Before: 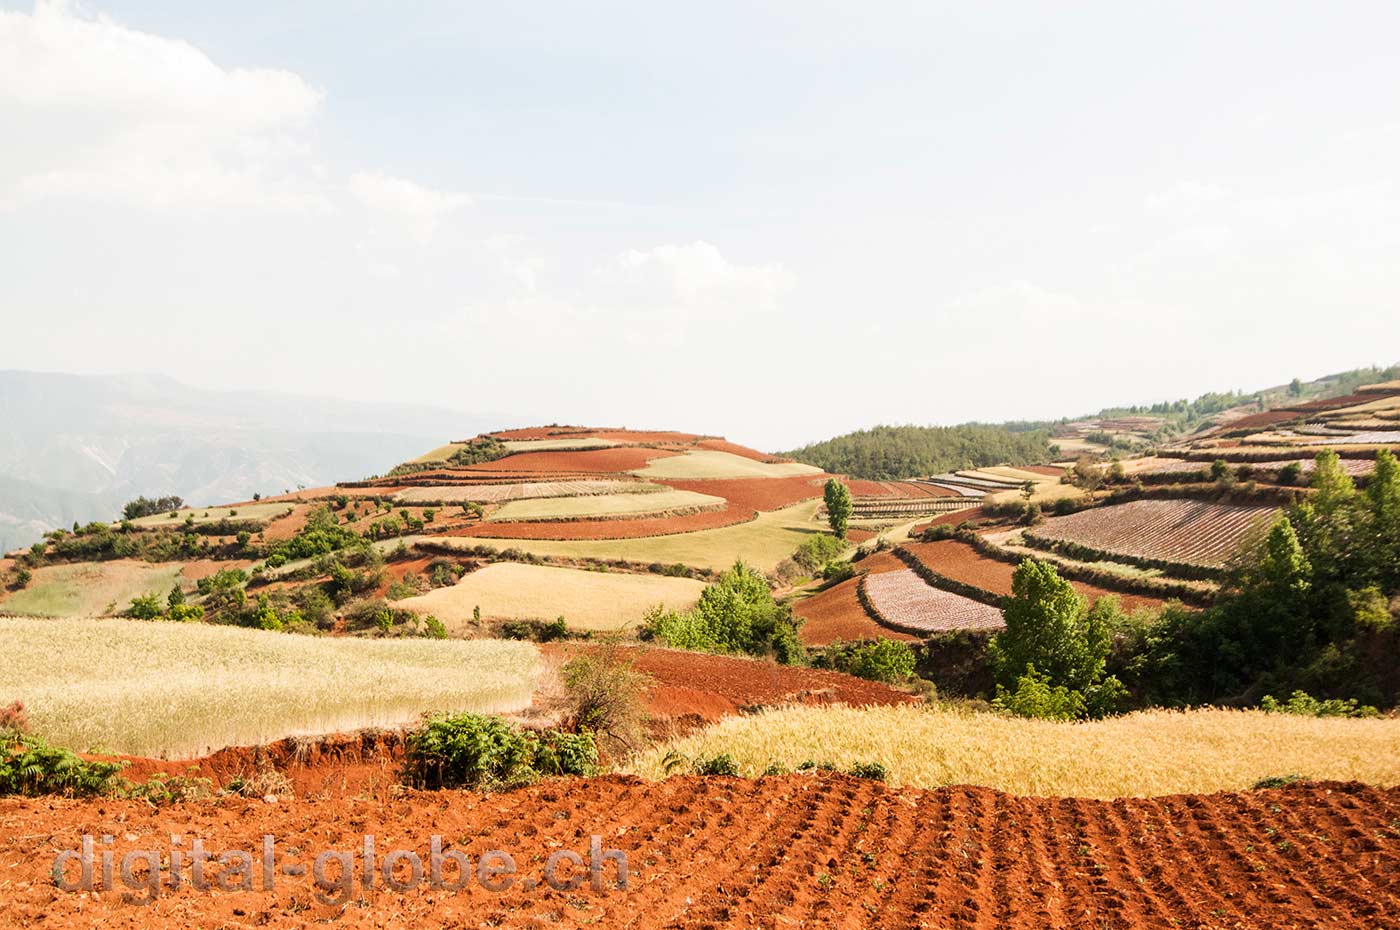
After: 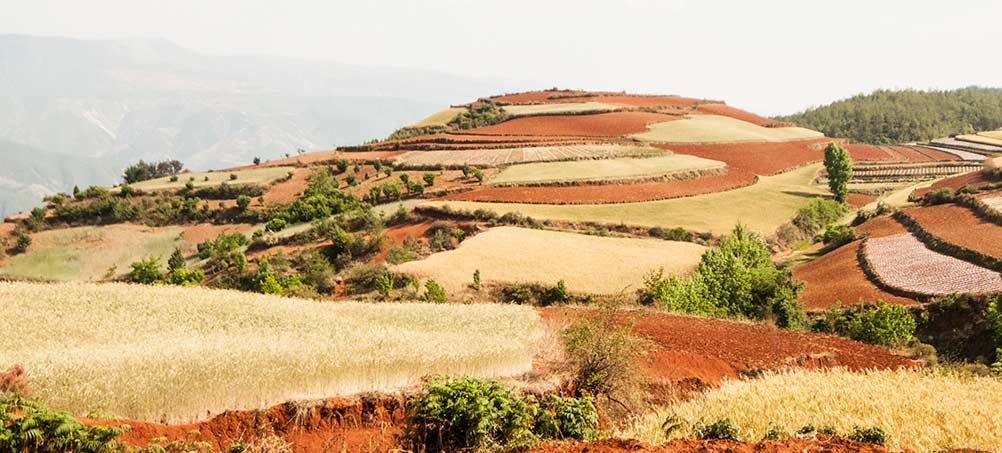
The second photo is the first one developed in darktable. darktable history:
crop: top 36.198%, right 28.375%, bottom 15.089%
